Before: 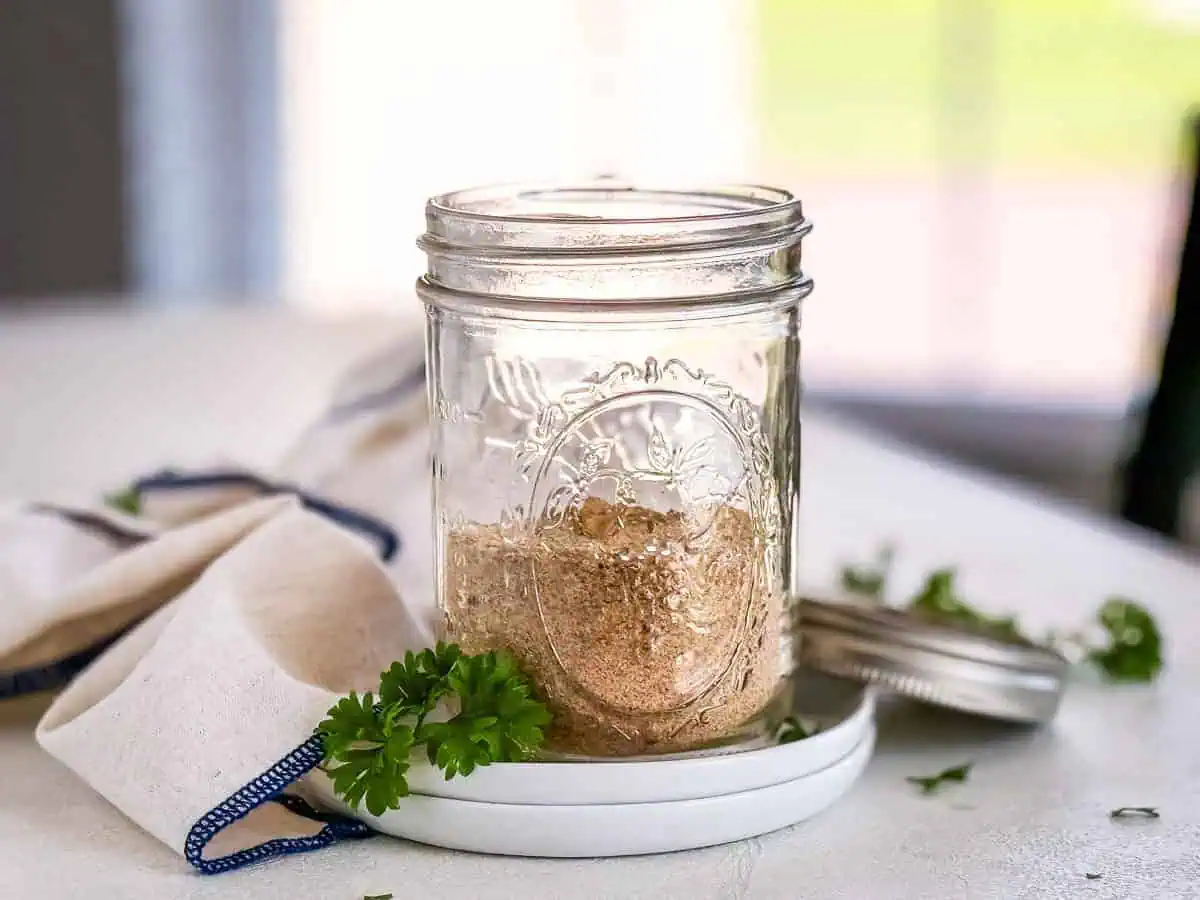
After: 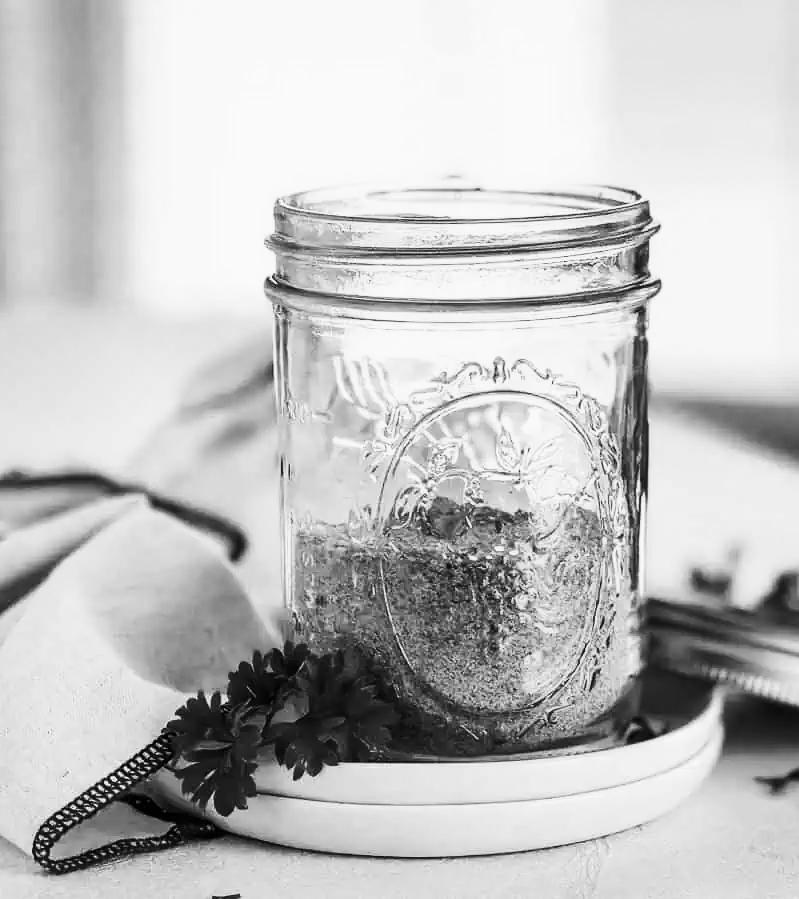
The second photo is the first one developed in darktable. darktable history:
color calibration: output gray [0.253, 0.26, 0.487, 0], gray › normalize channels true, illuminant same as pipeline (D50), adaptation XYZ, x 0.346, y 0.359, gamut compression 0
white balance: emerald 1
contrast brightness saturation: contrast 0.28
crop and rotate: left 12.673%, right 20.66%
